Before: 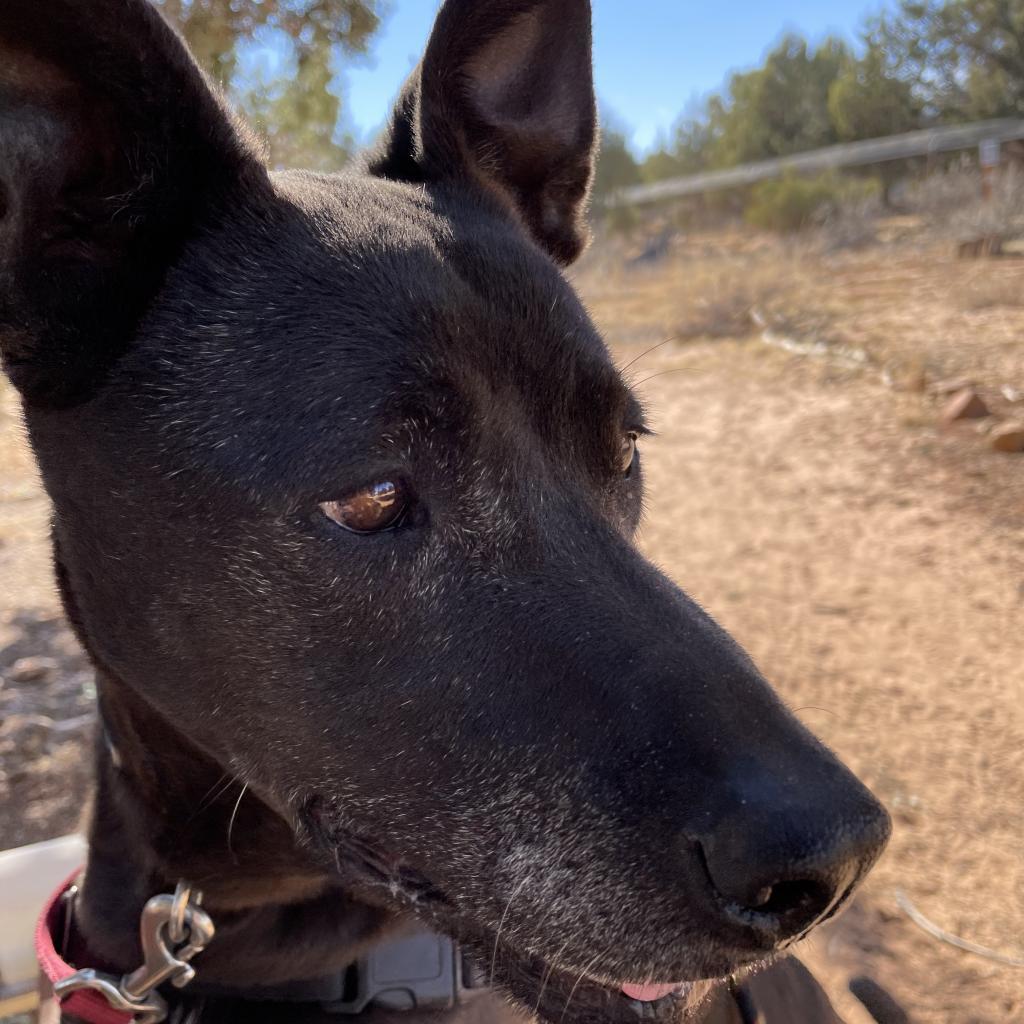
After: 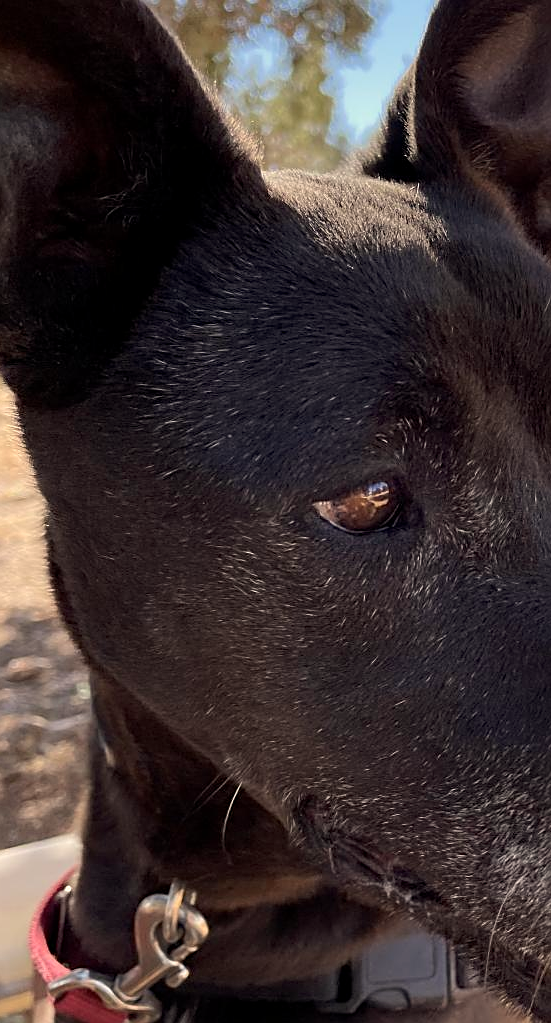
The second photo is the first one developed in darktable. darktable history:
crop: left 0.587%, right 45.588%, bottom 0.086%
white balance: red 1.045, blue 0.932
sharpen: on, module defaults
exposure: black level correction 0.001, compensate highlight preservation false
